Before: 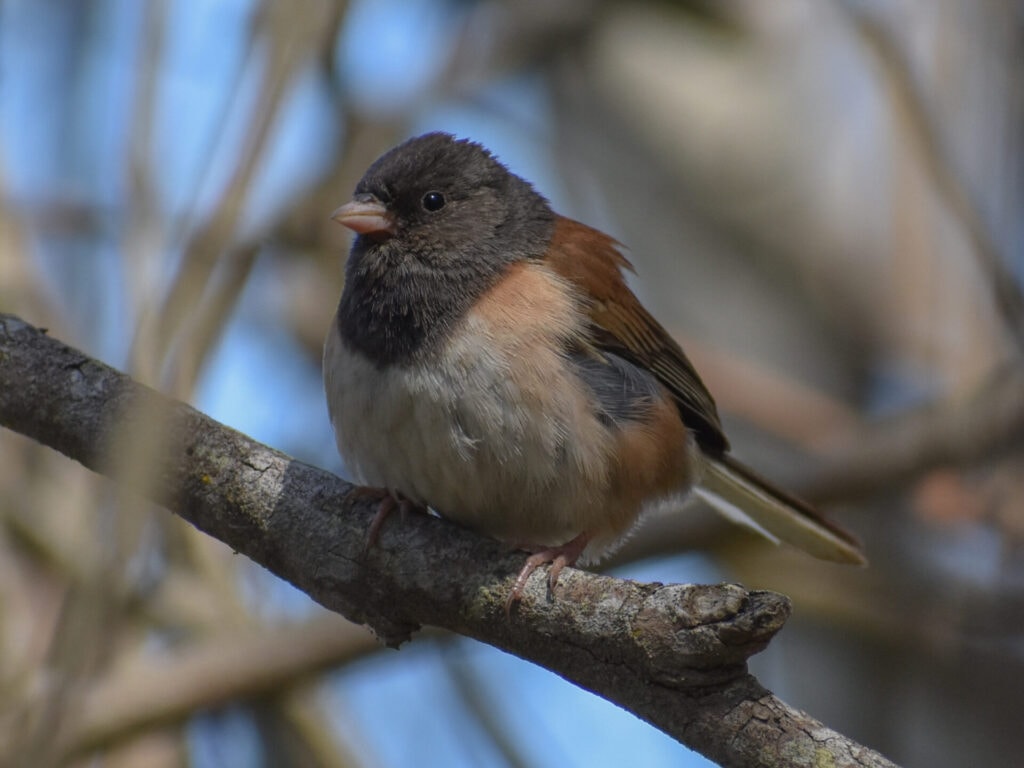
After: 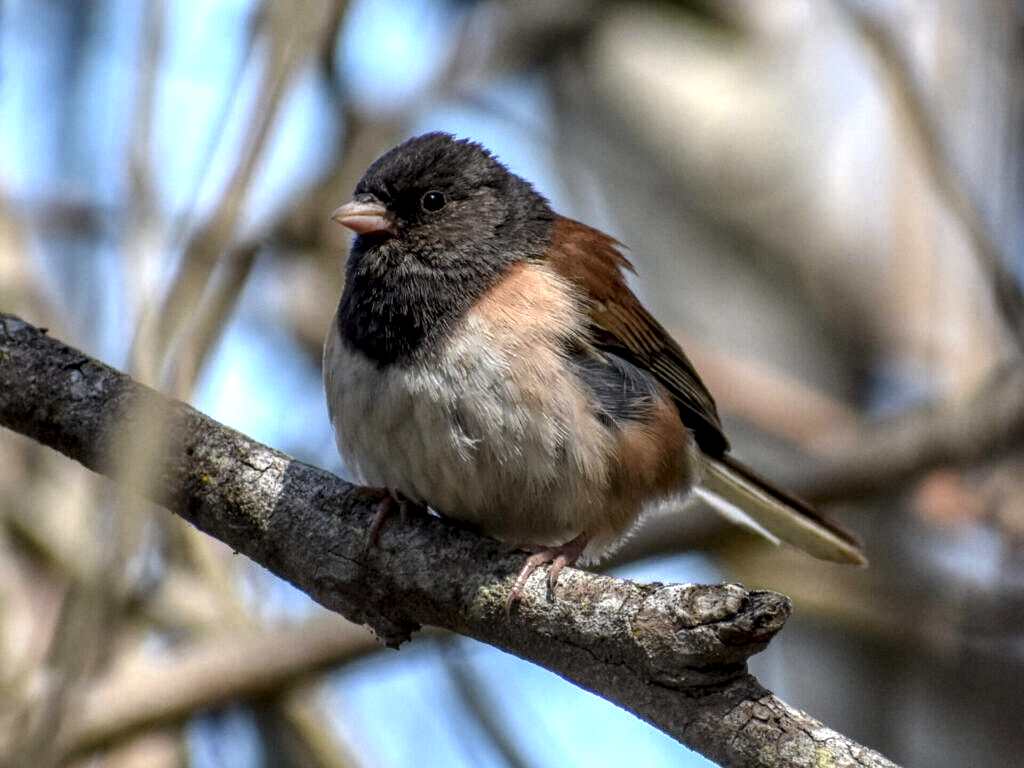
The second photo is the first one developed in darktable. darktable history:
exposure: black level correction 0, exposure 0.7 EV, compensate highlight preservation false
local contrast: highlights 17%, detail 185%
